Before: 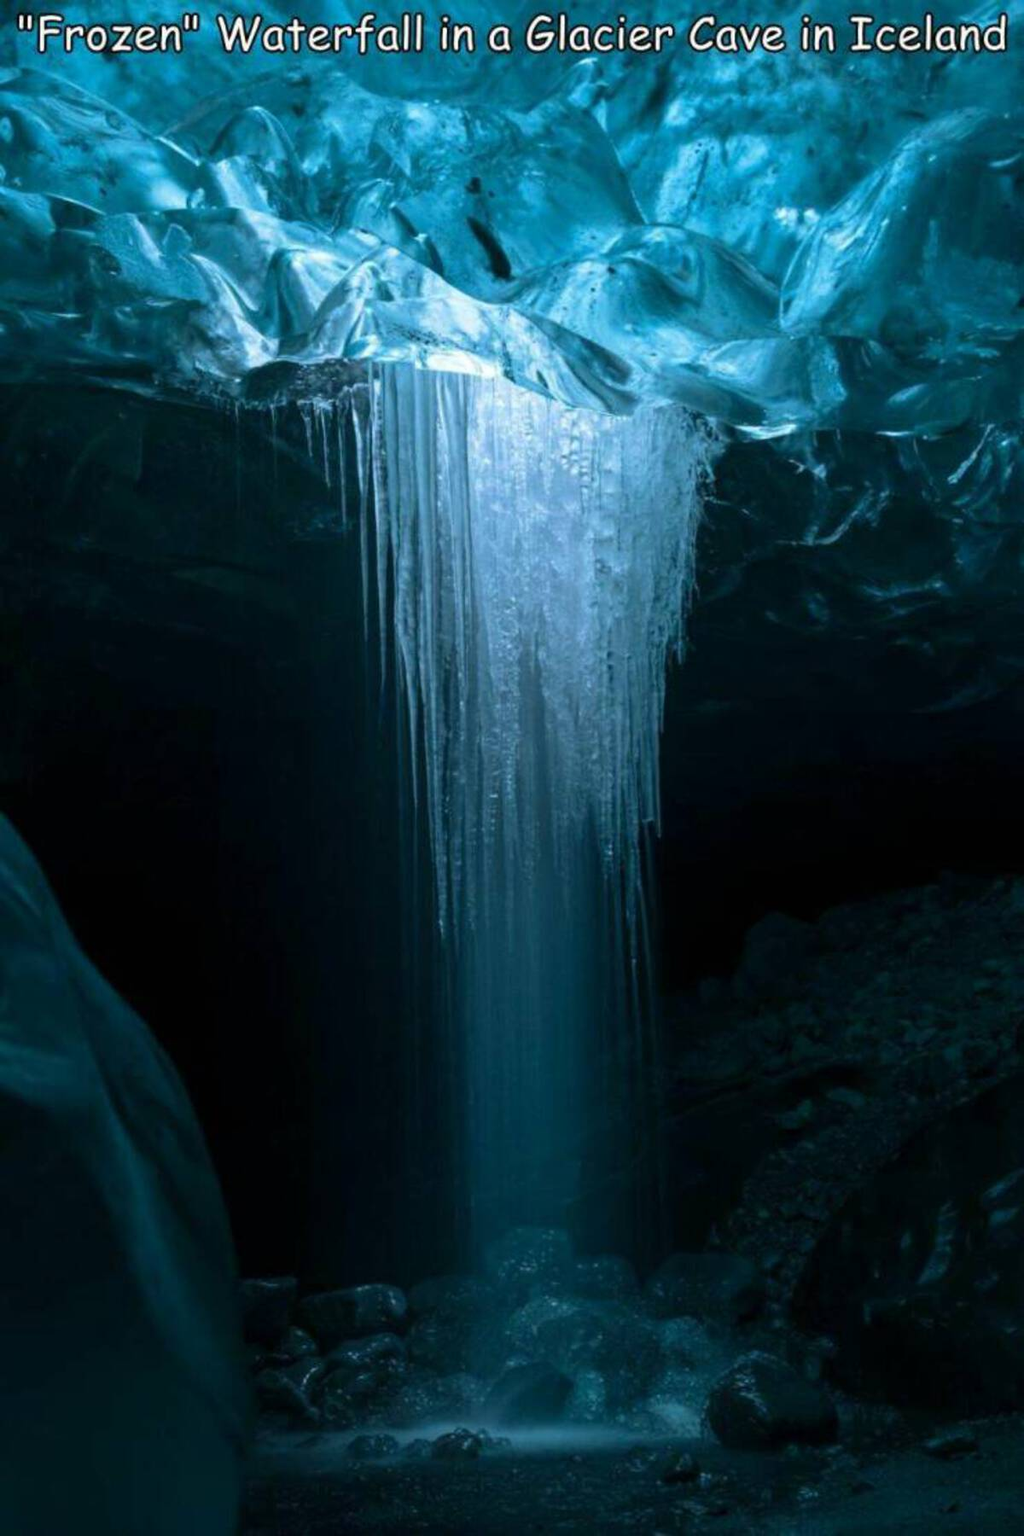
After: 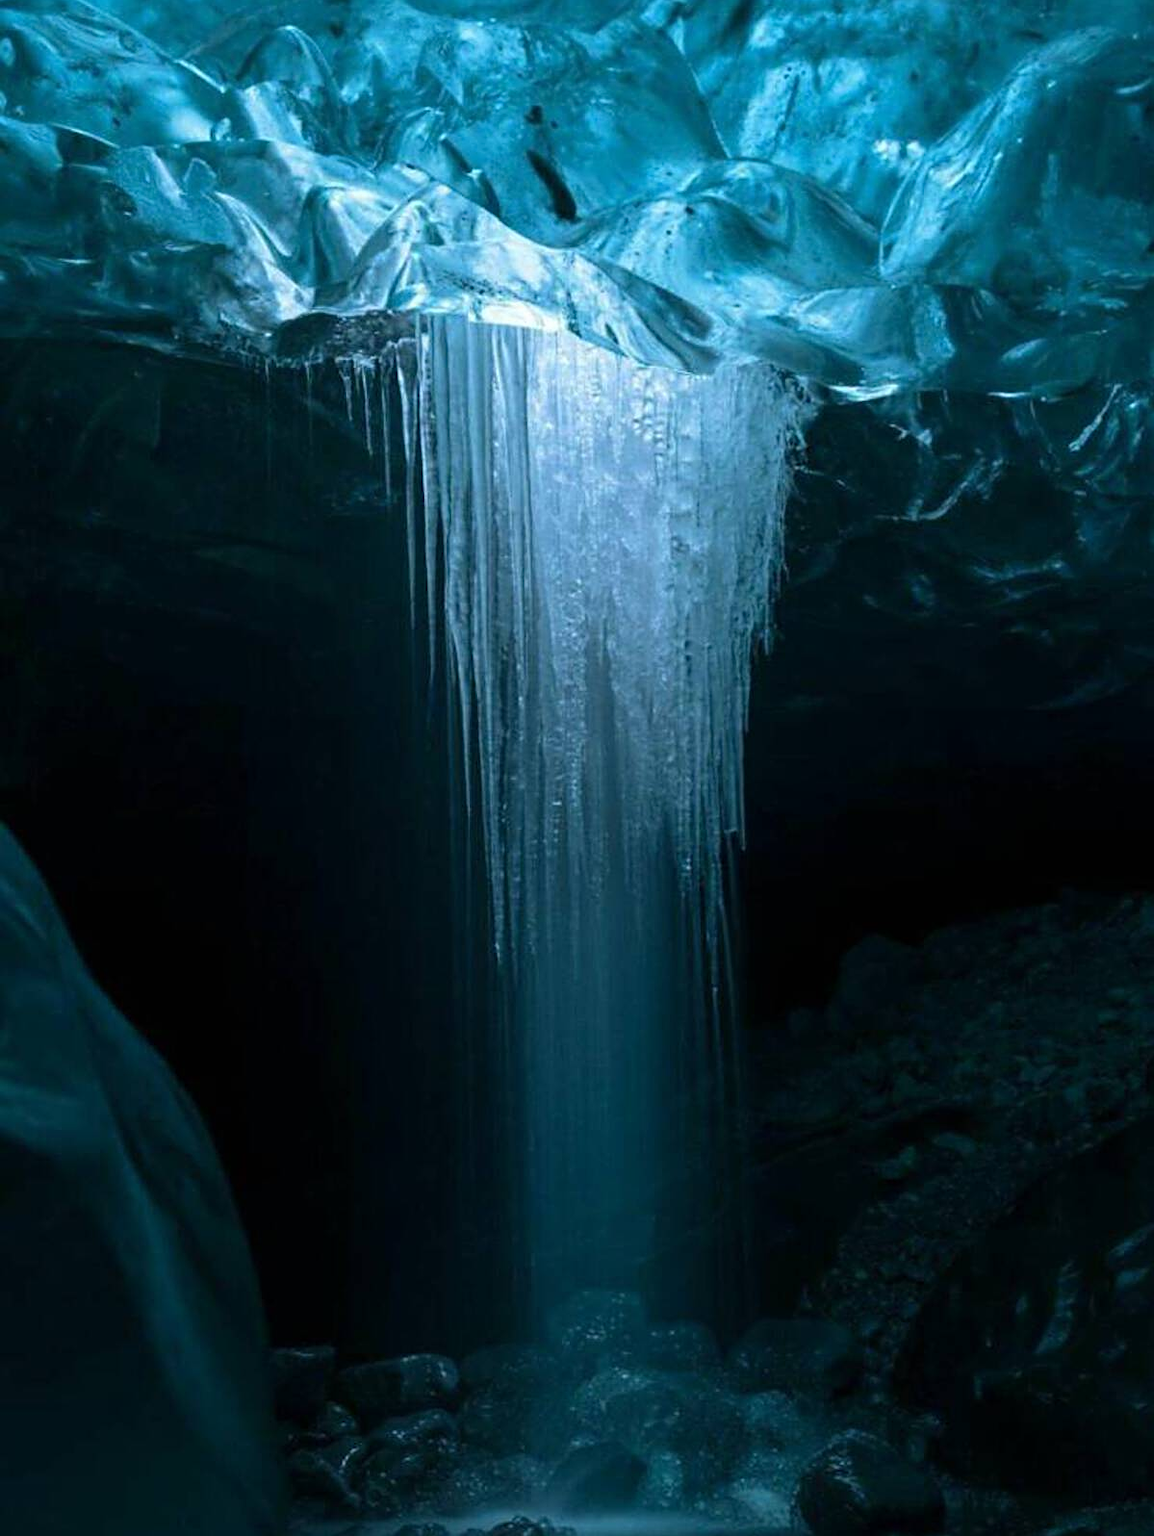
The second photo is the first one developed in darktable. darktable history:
sharpen: on, module defaults
crop and rotate: top 5.488%, bottom 5.829%
exposure: compensate highlight preservation false
